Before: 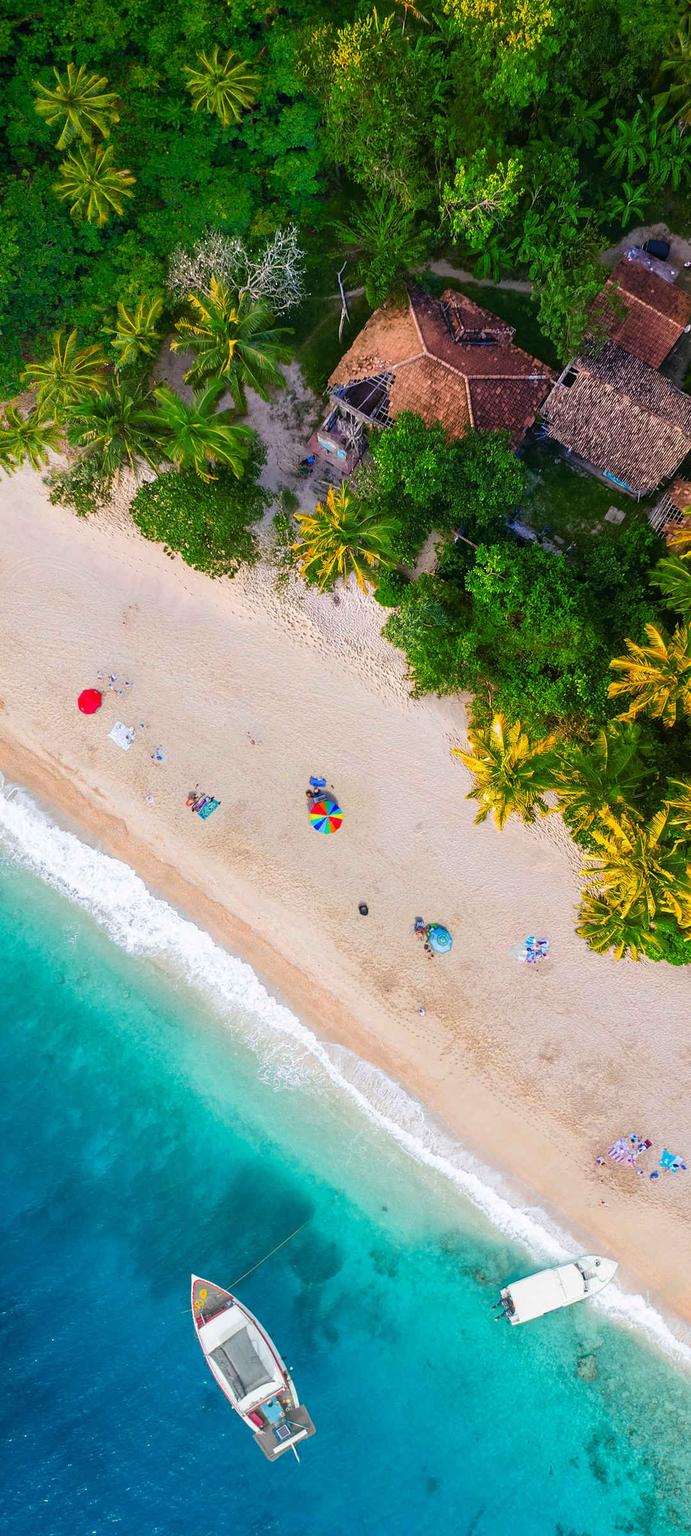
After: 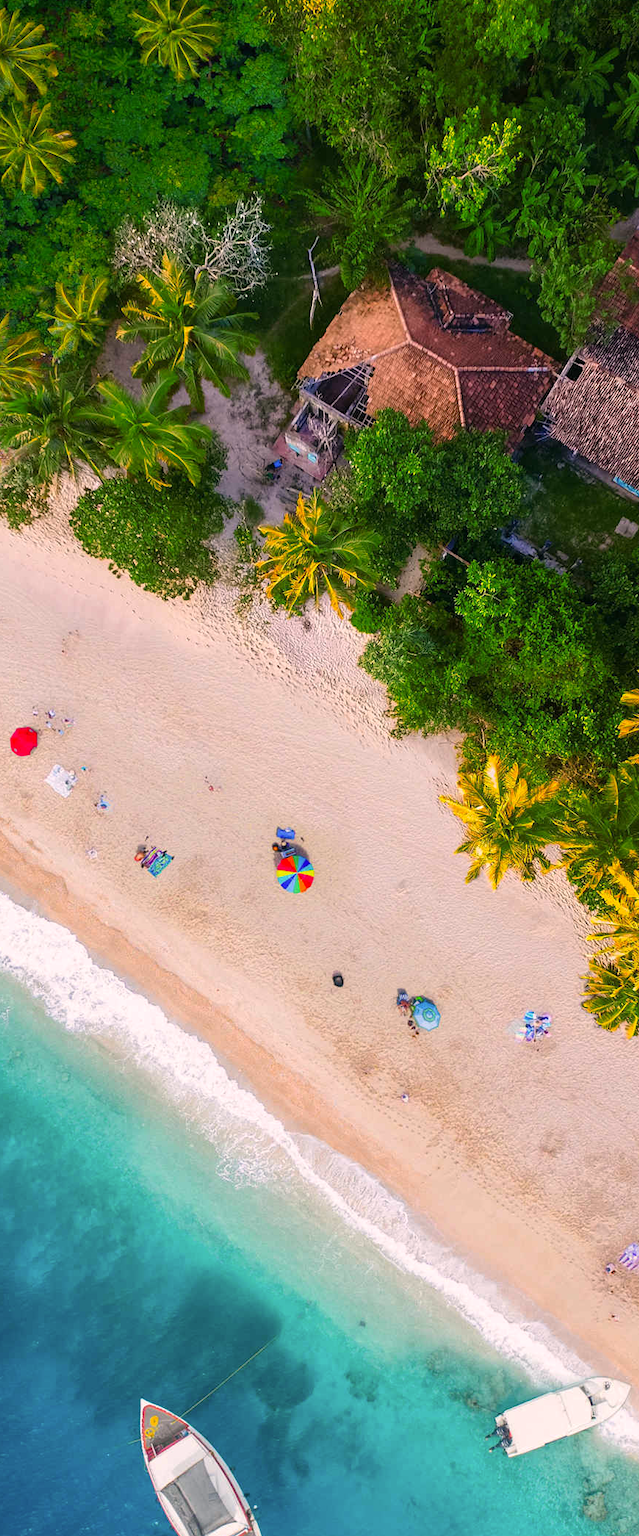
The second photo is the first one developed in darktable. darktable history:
crop: left 10.02%, top 3.637%, right 9.258%, bottom 9.224%
color correction: highlights a* 7.45, highlights b* 4.24
